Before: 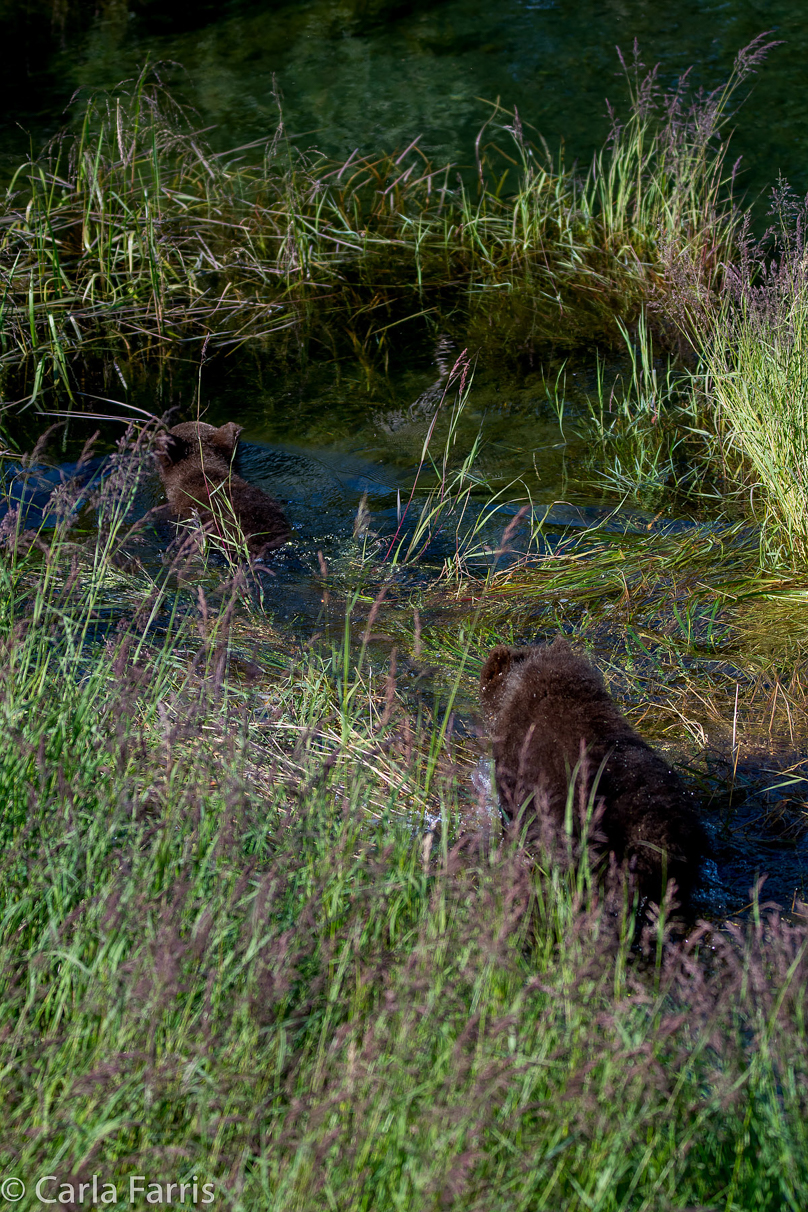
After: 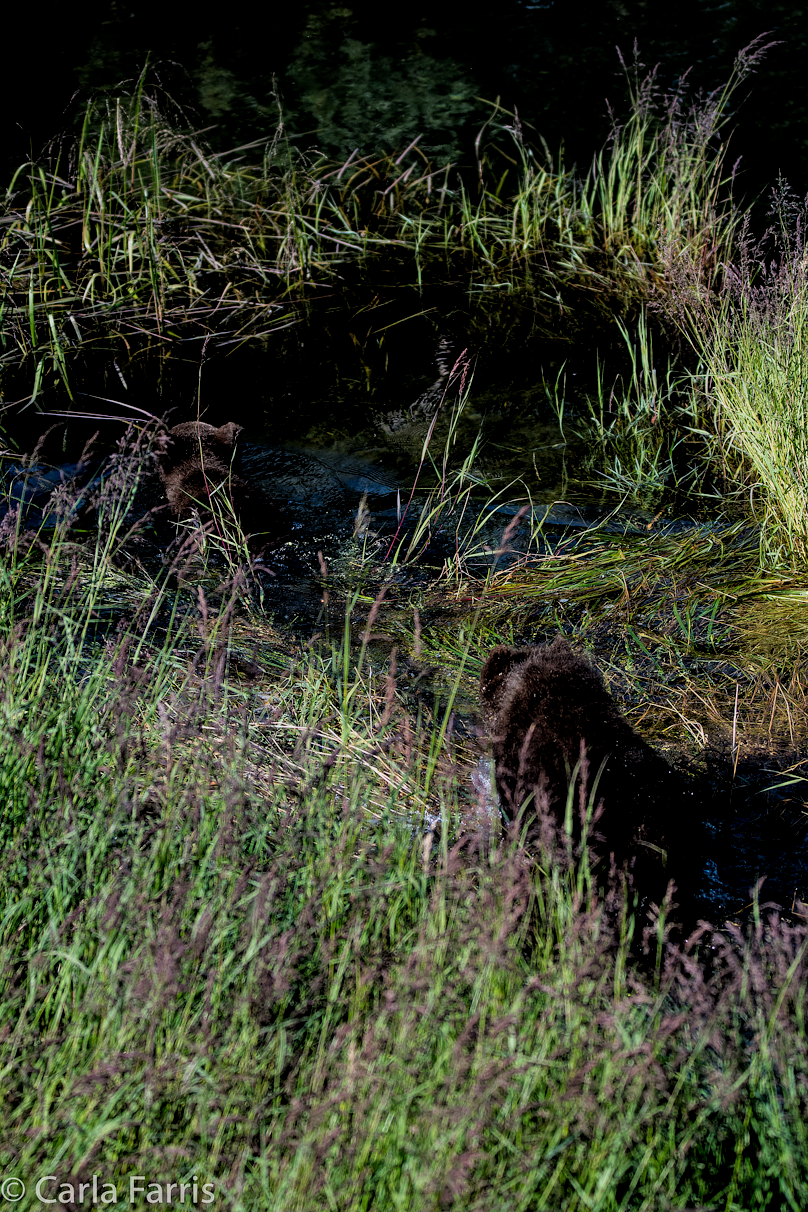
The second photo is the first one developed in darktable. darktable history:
filmic rgb: black relative exposure -3.93 EV, white relative exposure 3.15 EV, threshold 3 EV, hardness 2.87, iterations of high-quality reconstruction 0, enable highlight reconstruction true
local contrast: highlights 100%, shadows 99%, detail 120%, midtone range 0.2
